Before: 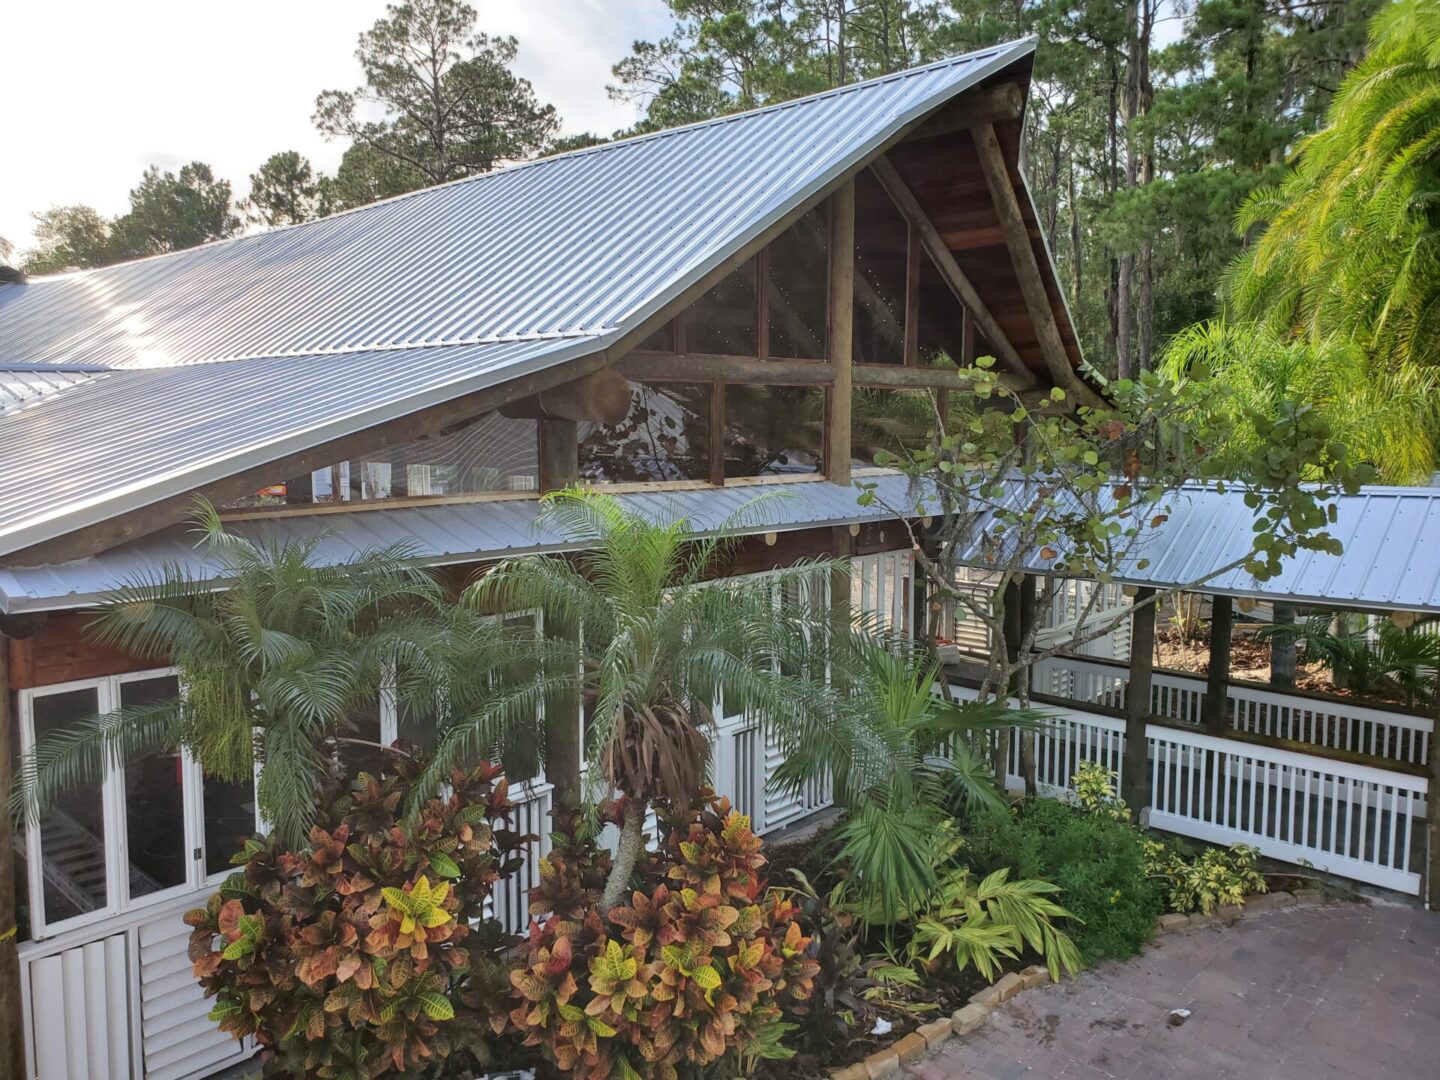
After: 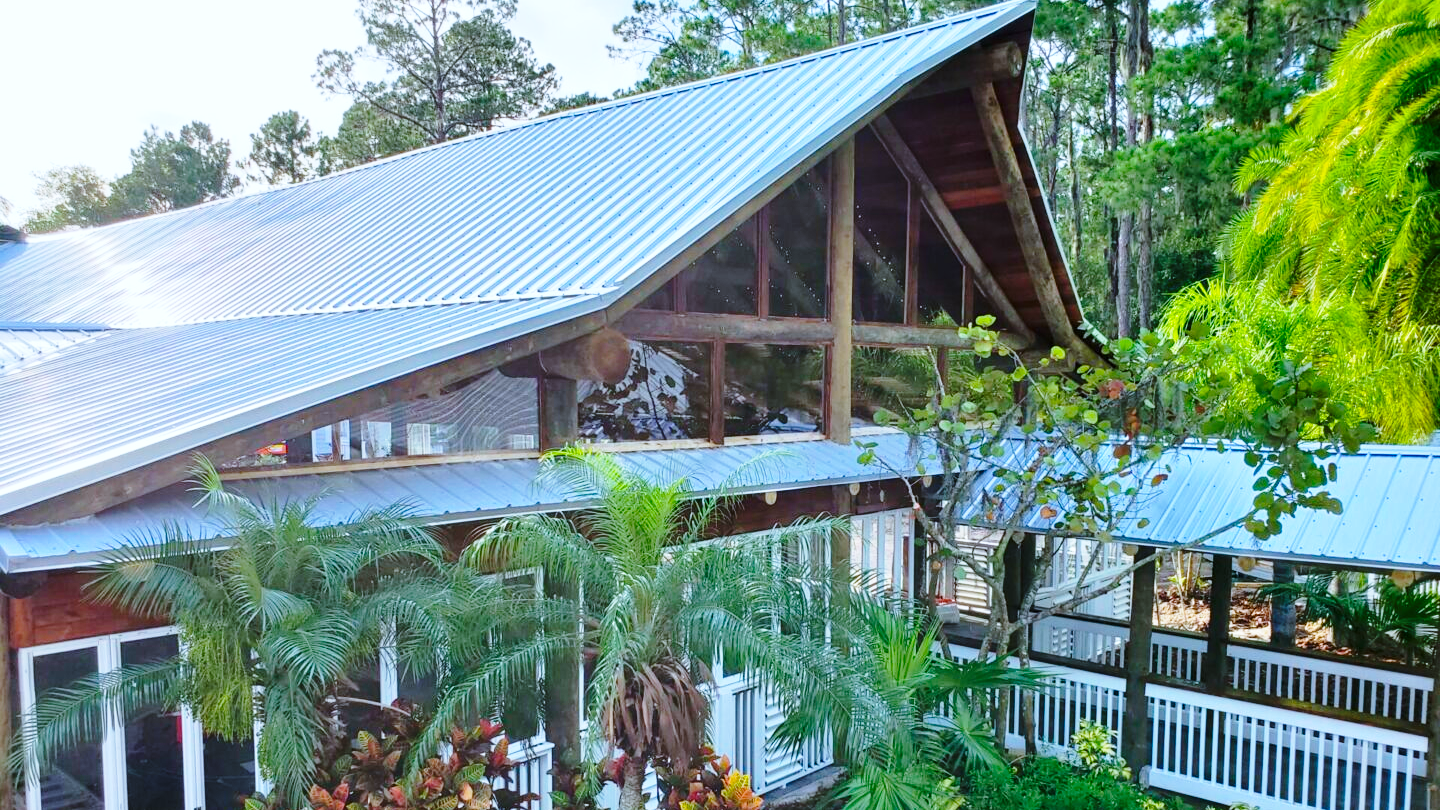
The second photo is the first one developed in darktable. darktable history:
crop: top 3.857%, bottom 21.132%
base curve: curves: ch0 [(0, 0) (0.028, 0.03) (0.121, 0.232) (0.46, 0.748) (0.859, 0.968) (1, 1)], preserve colors none
color balance rgb: linear chroma grading › global chroma 15%, perceptual saturation grading › global saturation 30%
color calibration: x 0.38, y 0.39, temperature 4086.04 K
contrast equalizer: octaves 7, y [[0.5, 0.502, 0.506, 0.511, 0.52, 0.537], [0.5 ×6], [0.505, 0.509, 0.518, 0.534, 0.553, 0.561], [0 ×6], [0 ×6]]
exposure: compensate exposure bias true, compensate highlight preservation false
